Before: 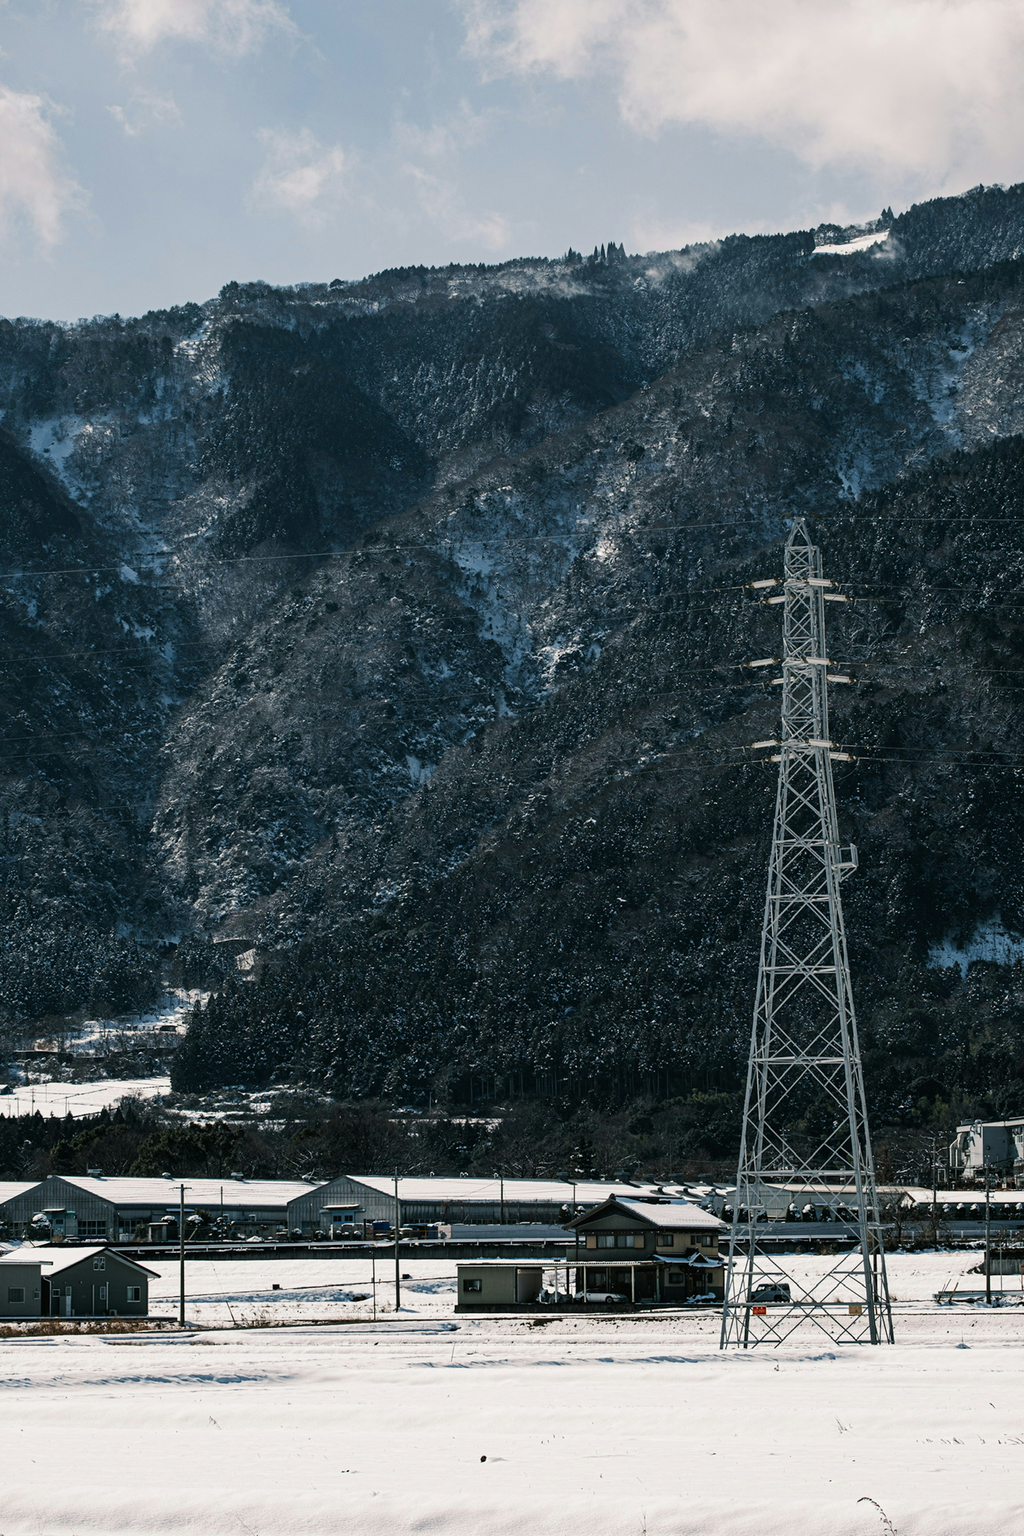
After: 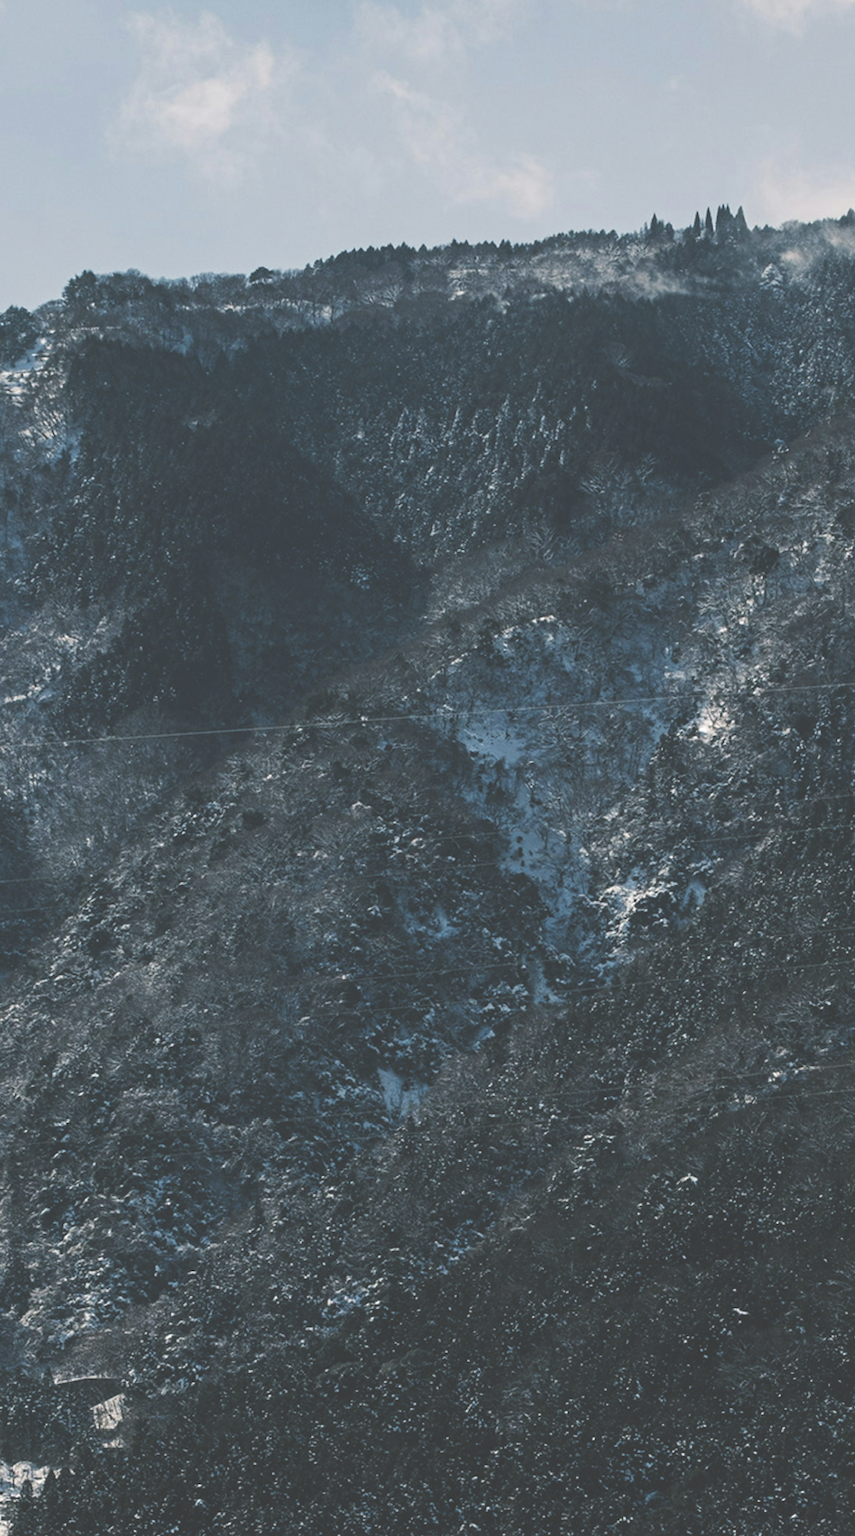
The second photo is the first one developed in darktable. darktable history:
crop: left 17.744%, top 7.839%, right 32.567%, bottom 32.7%
exposure: black level correction -0.04, exposure 0.065 EV, compensate highlight preservation false
